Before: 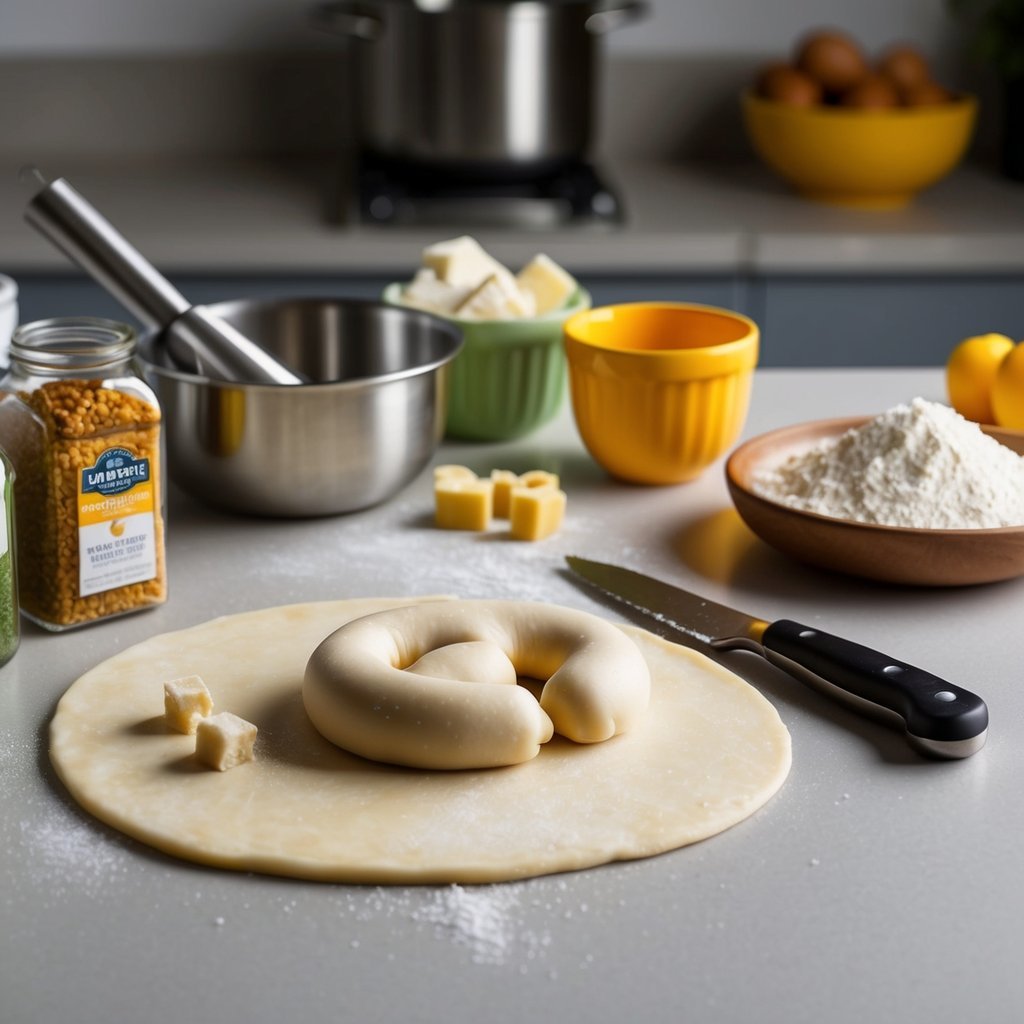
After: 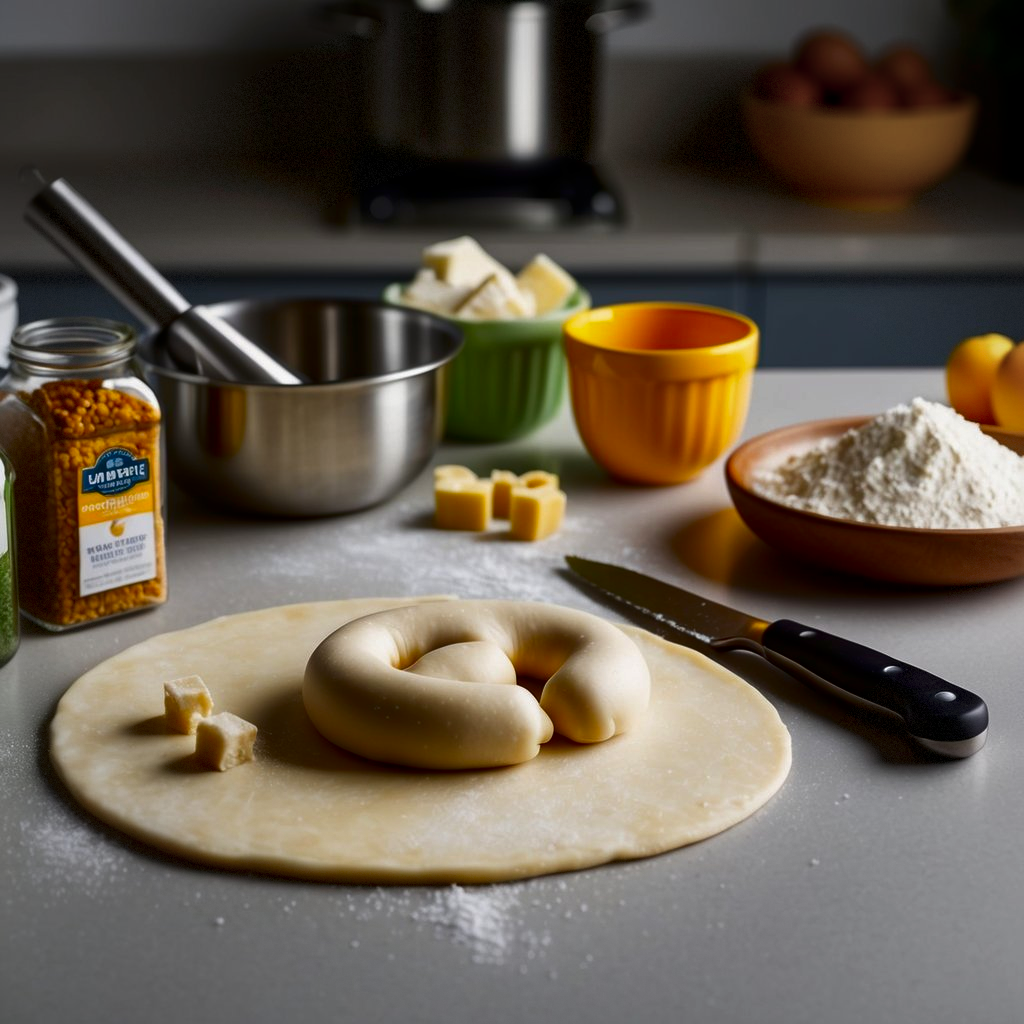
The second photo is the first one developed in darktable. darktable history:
vignetting: fall-off start 91%, fall-off radius 39.39%, brightness -0.182, saturation -0.3, width/height ratio 1.219, shape 1.3, dithering 8-bit output, unbound false
contrast brightness saturation: brightness -0.25, saturation 0.2
